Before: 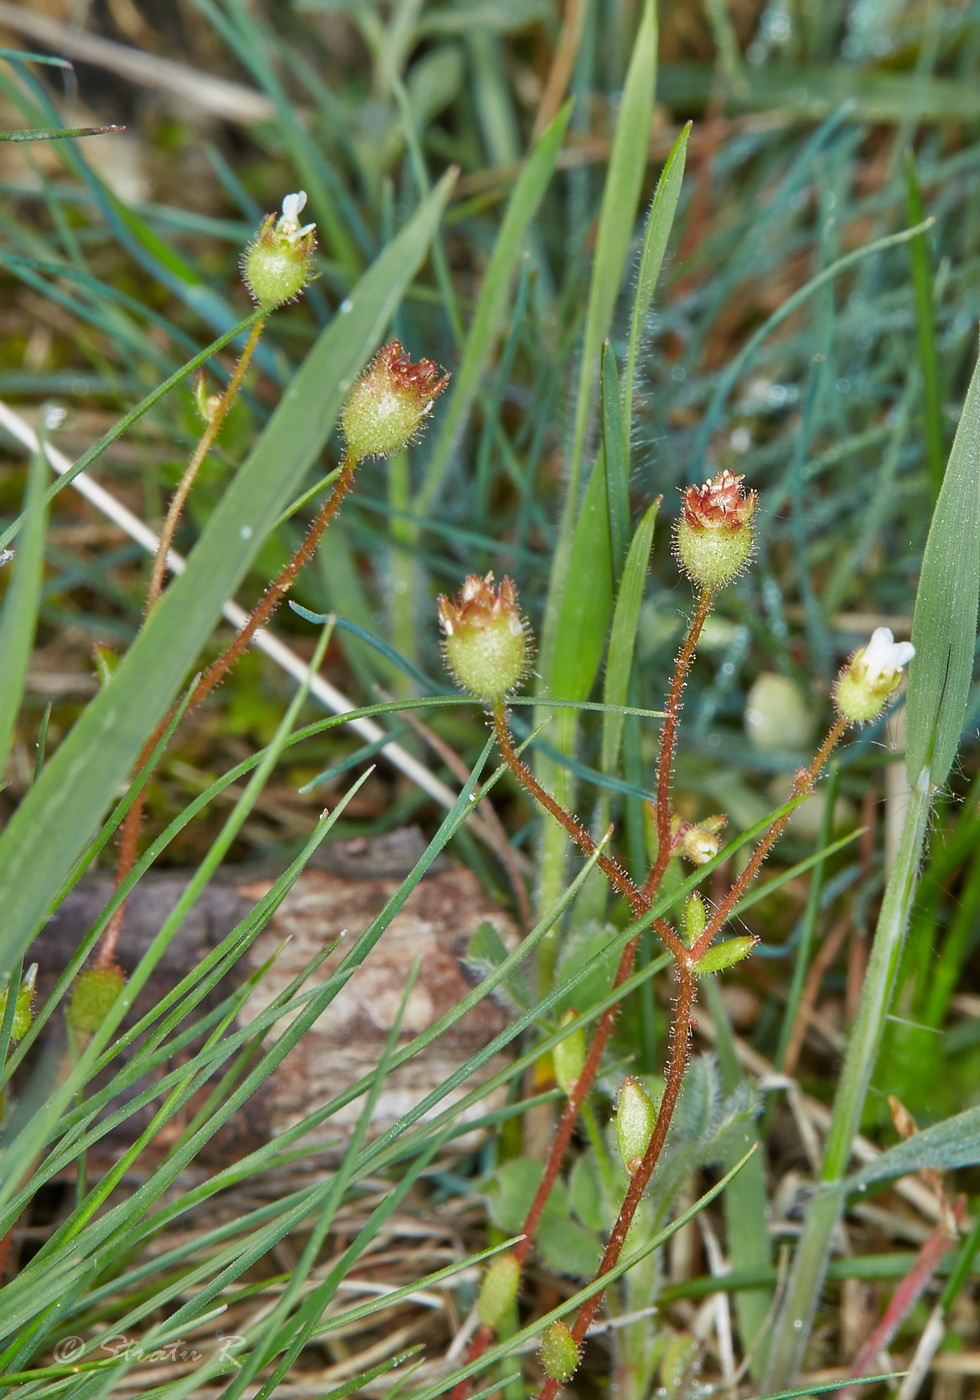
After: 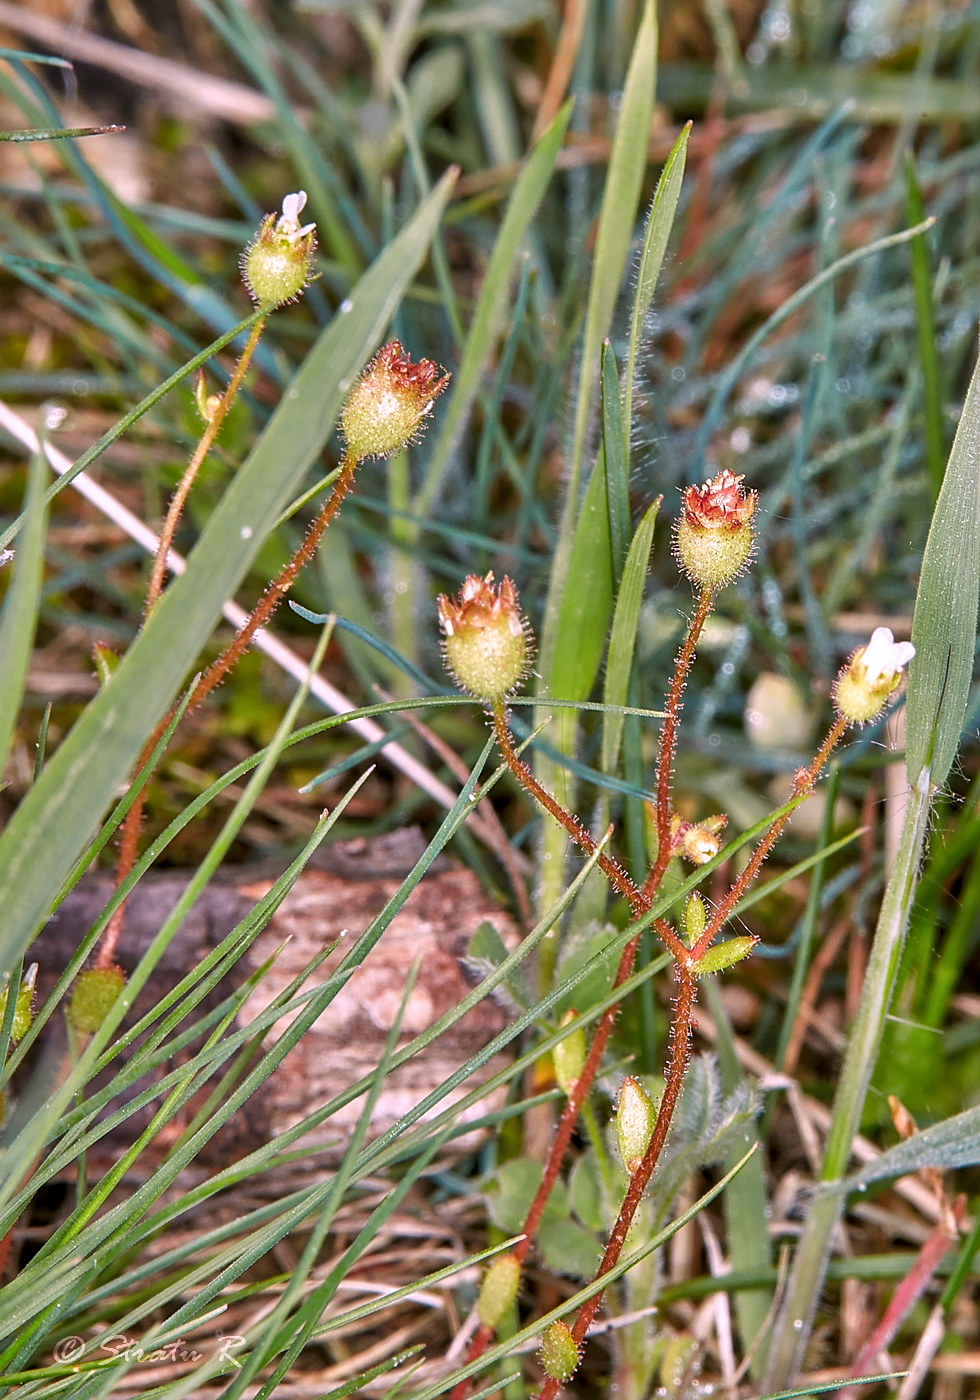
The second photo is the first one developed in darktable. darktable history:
white balance: red 1.188, blue 1.11
sharpen: on, module defaults
local contrast: detail 130%
